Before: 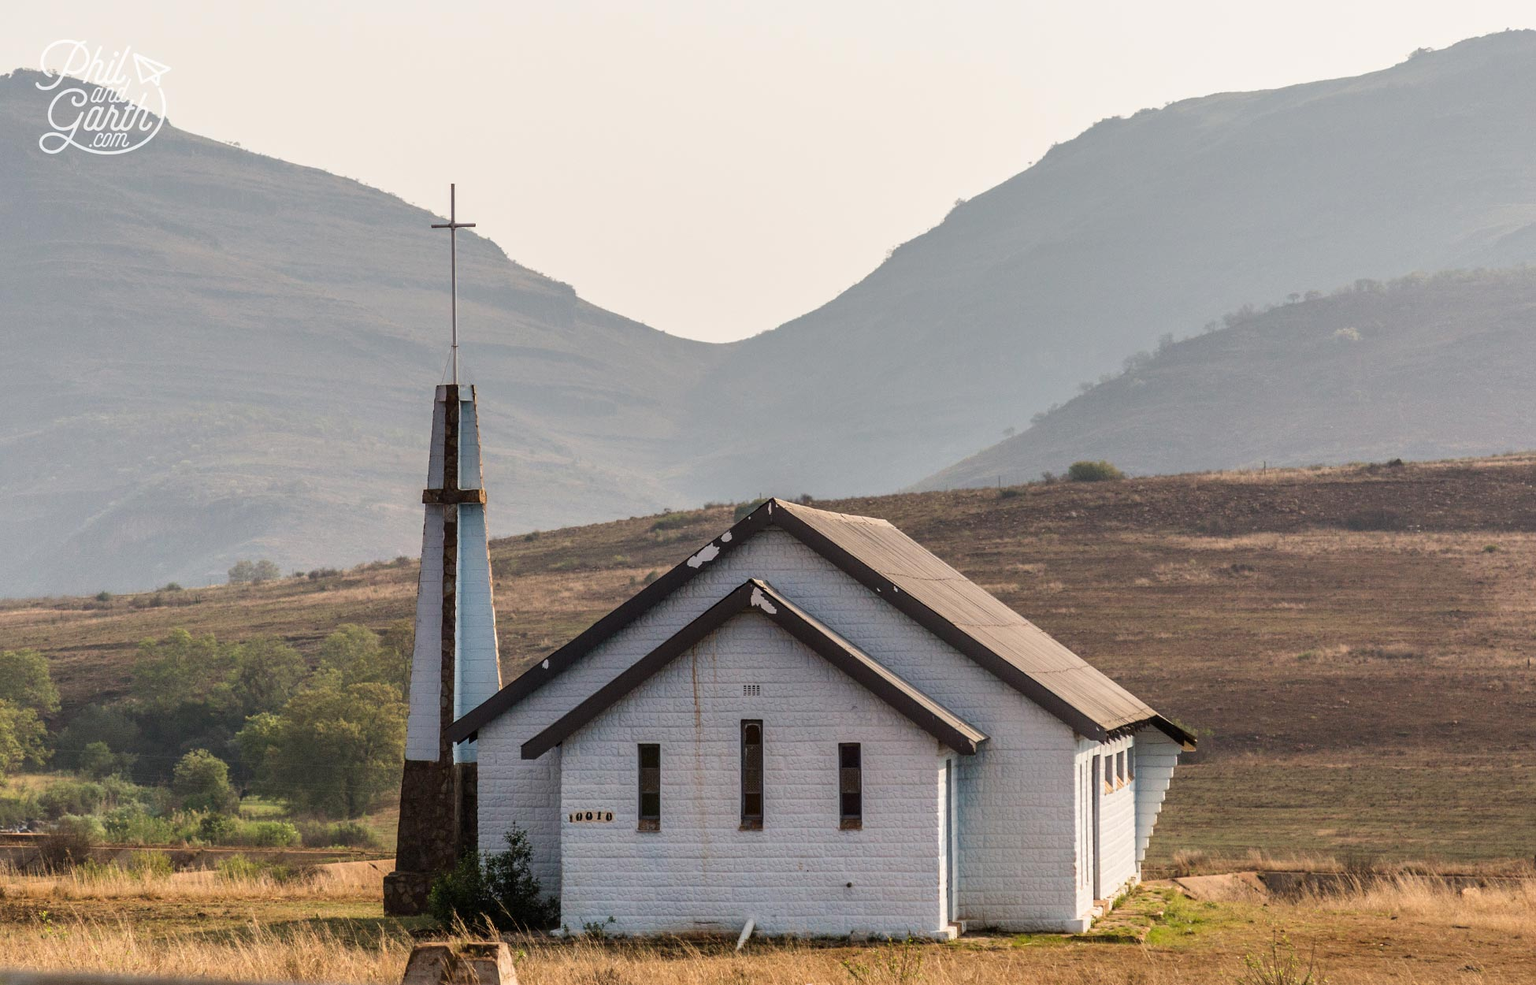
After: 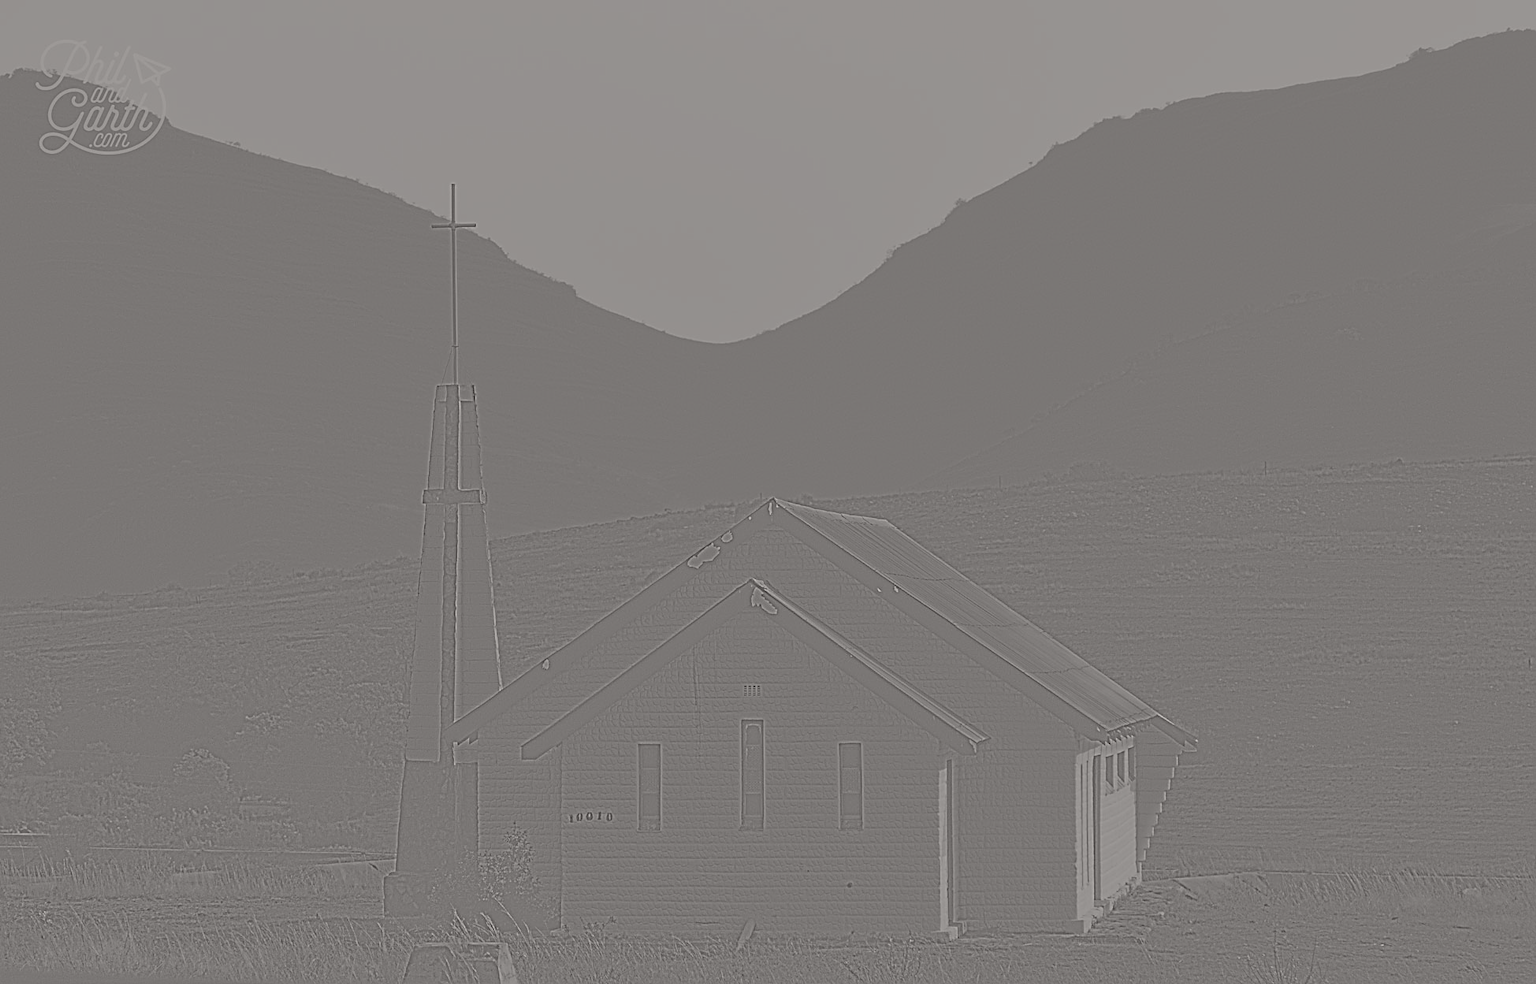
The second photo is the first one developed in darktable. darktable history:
highpass: sharpness 9.84%, contrast boost 9.94%
sharpen: on, module defaults
color balance rgb: shadows lift › chroma 2%, shadows lift › hue 50°, power › hue 60°, highlights gain › chroma 1%, highlights gain › hue 60°, global offset › luminance 0.25%, global vibrance 30%
exposure: black level correction 0, exposure 1.2 EV, compensate exposure bias true, compensate highlight preservation false
